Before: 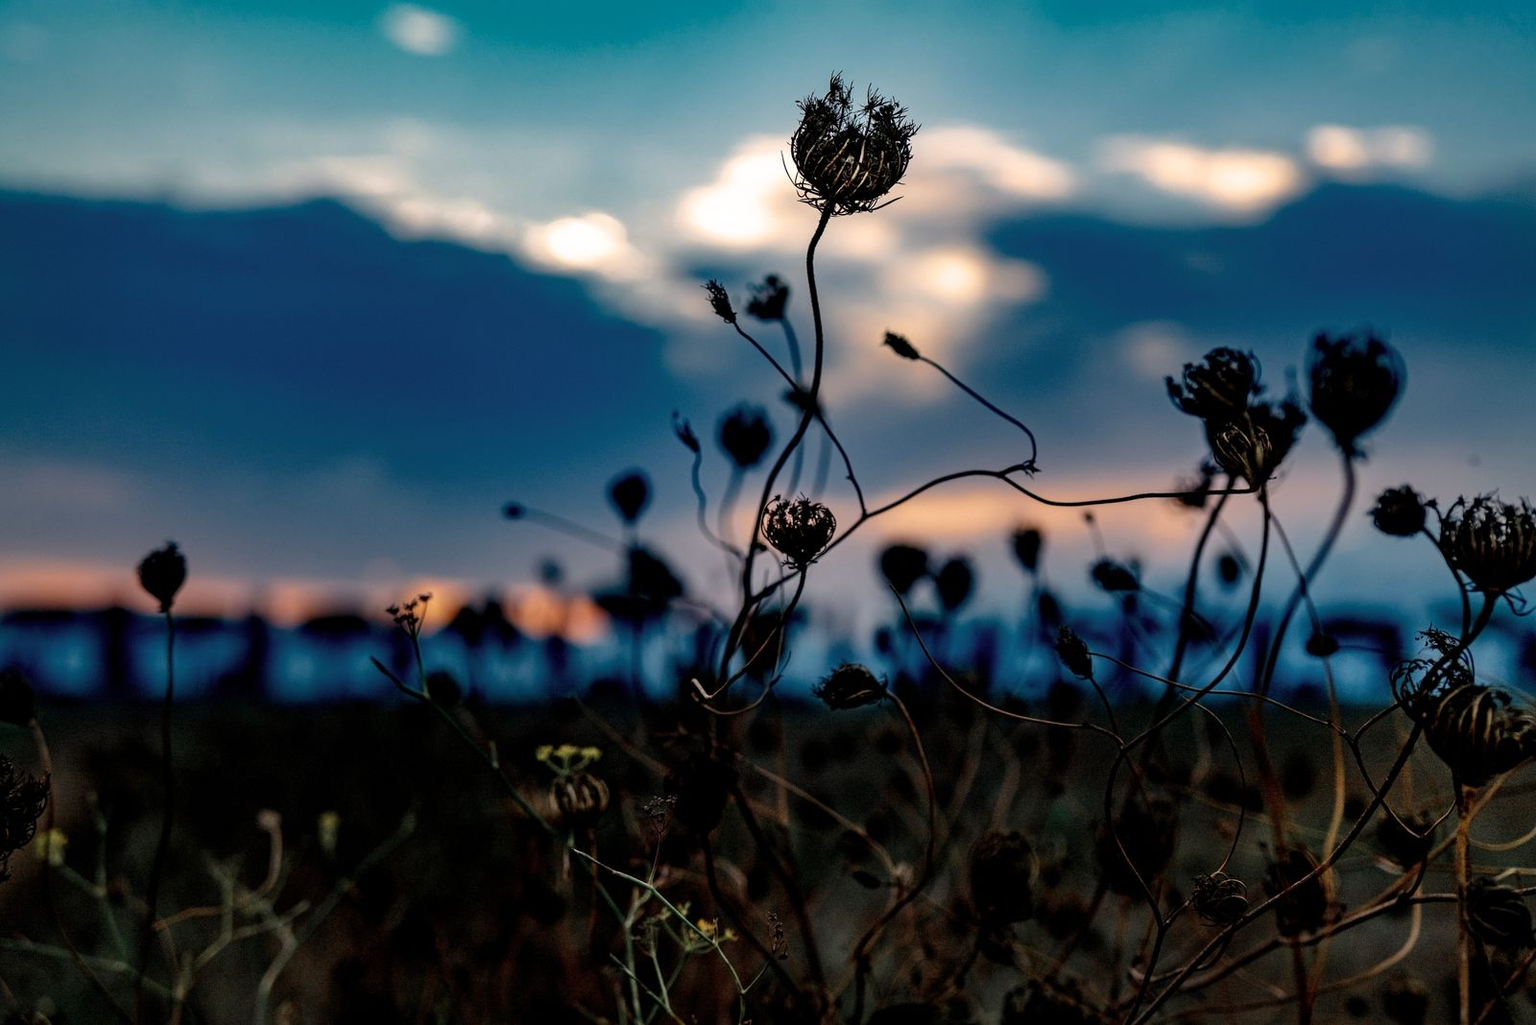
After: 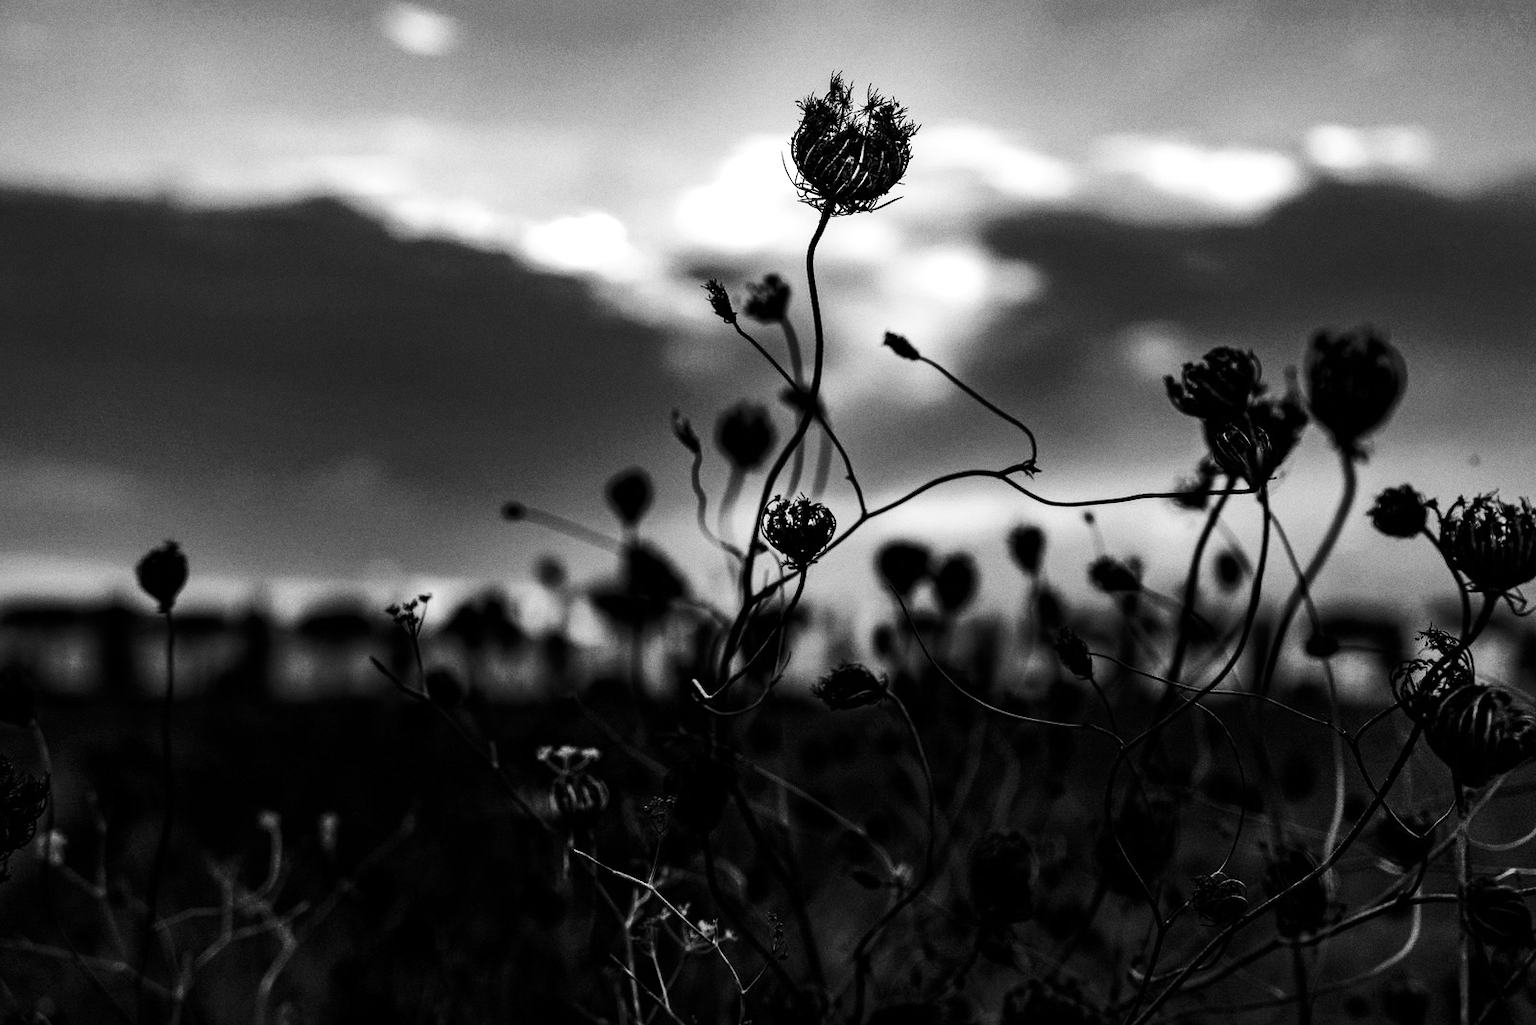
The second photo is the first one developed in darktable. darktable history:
tone equalizer: -8 EV -0.417 EV, -7 EV -0.389 EV, -6 EV -0.333 EV, -5 EV -0.222 EV, -3 EV 0.222 EV, -2 EV 0.333 EV, -1 EV 0.389 EV, +0 EV 0.417 EV, edges refinement/feathering 500, mask exposure compensation -1.57 EV, preserve details no
grain: coarseness 0.09 ISO
shadows and highlights: shadows 30
contrast brightness saturation: contrast 0.4, brightness 0.1, saturation 0.21
white balance: emerald 1
color zones: curves: ch1 [(0, -0.394) (0.143, -0.394) (0.286, -0.394) (0.429, -0.392) (0.571, -0.391) (0.714, -0.391) (0.857, -0.391) (1, -0.394)]
